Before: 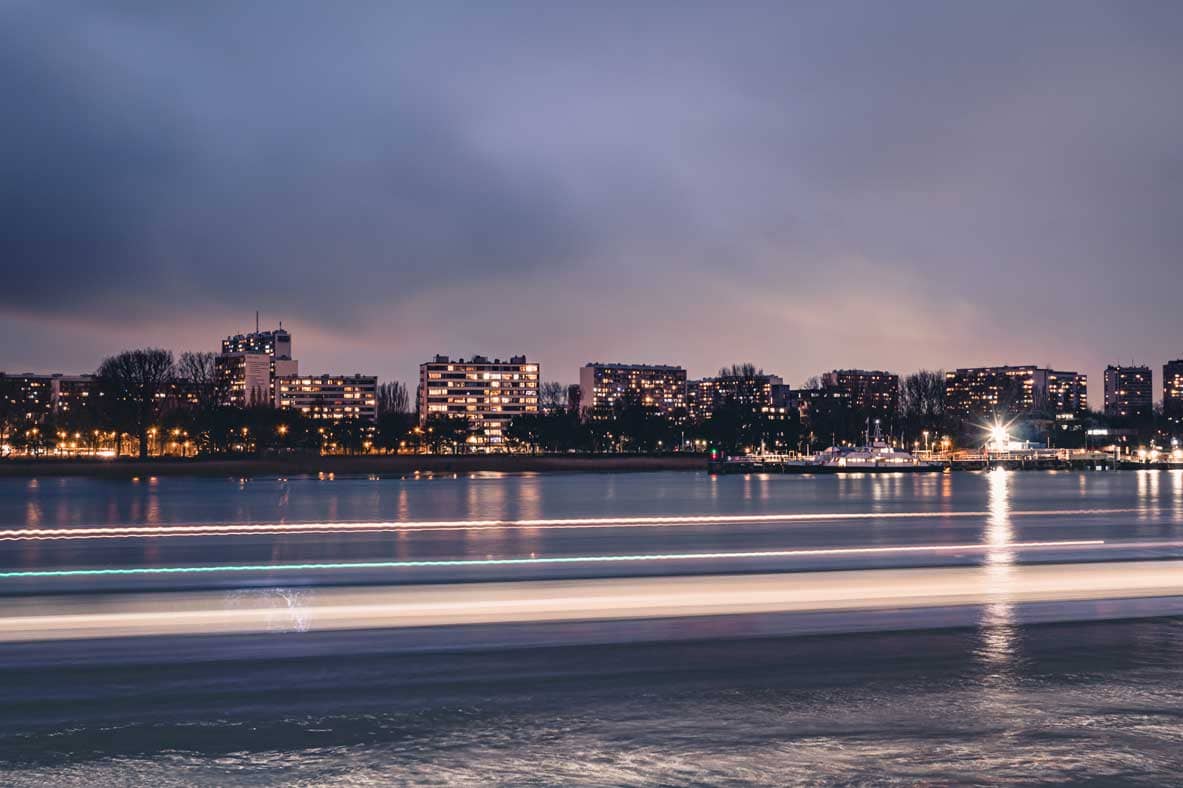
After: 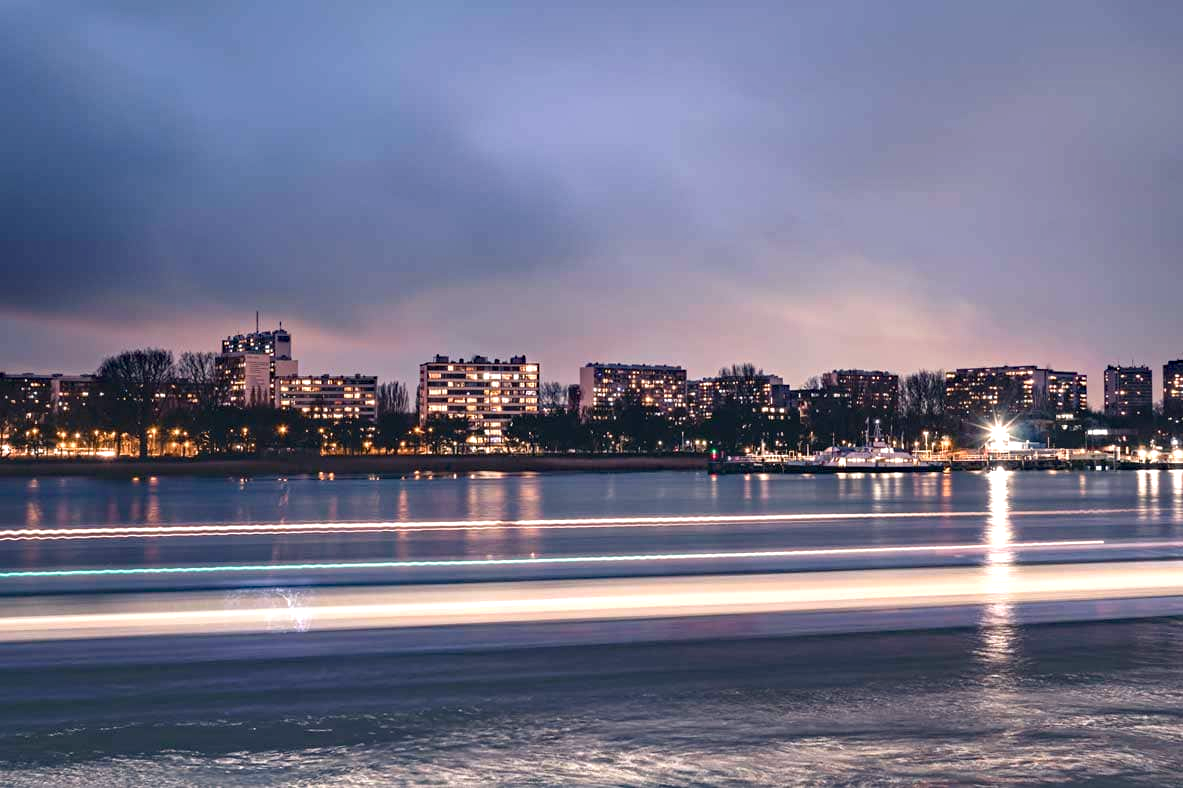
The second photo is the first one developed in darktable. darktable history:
haze removal: compatibility mode true
exposure: black level correction 0.001, exposure 0.499 EV, compensate exposure bias true, compensate highlight preservation false
